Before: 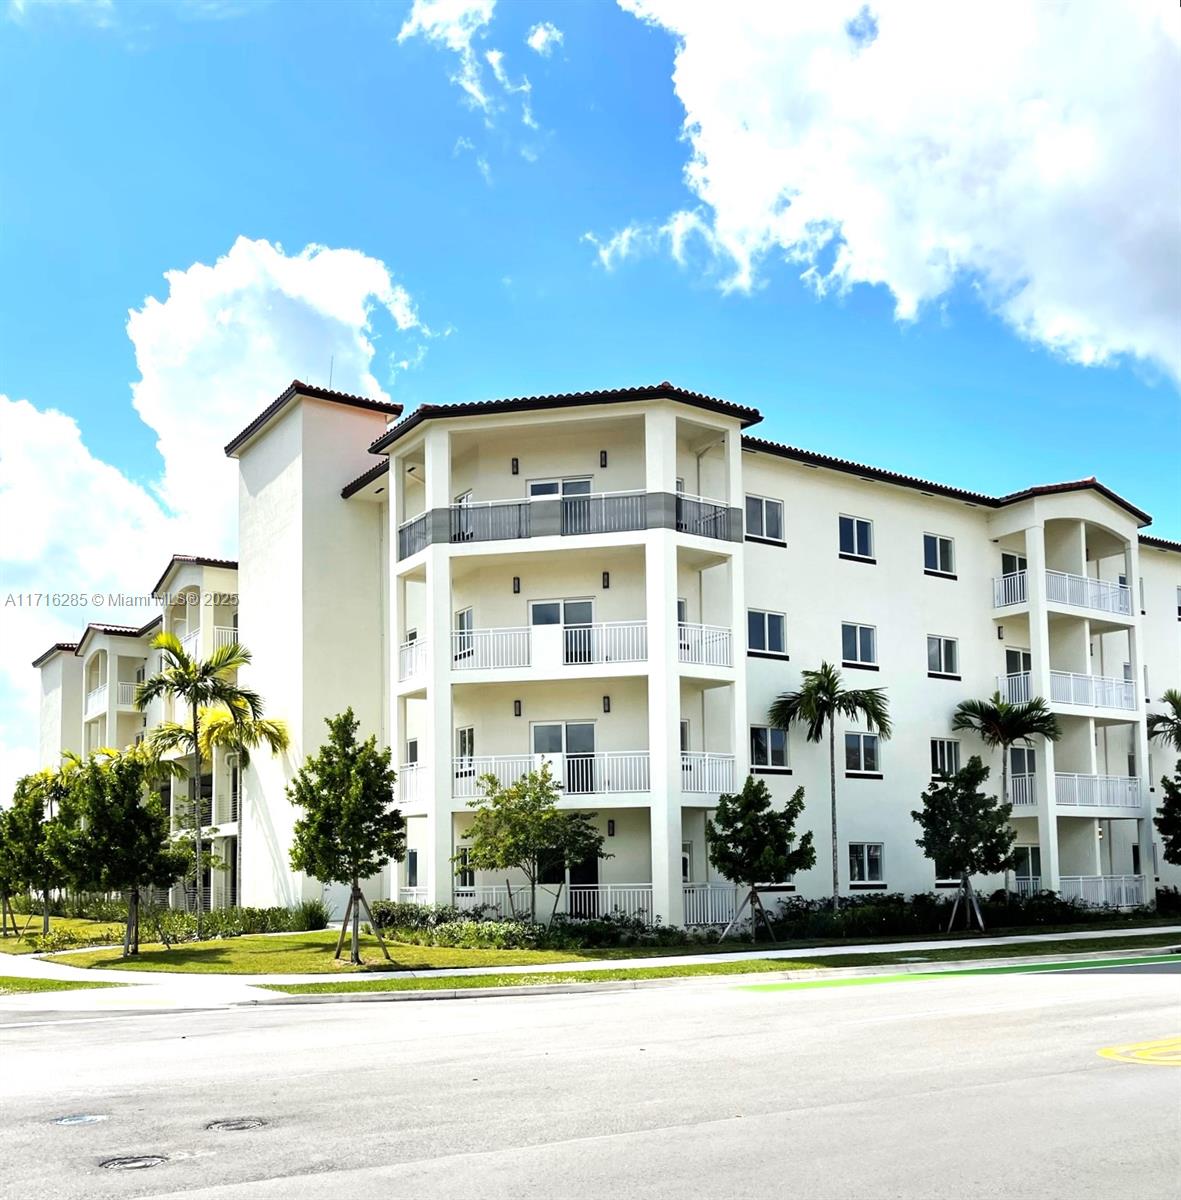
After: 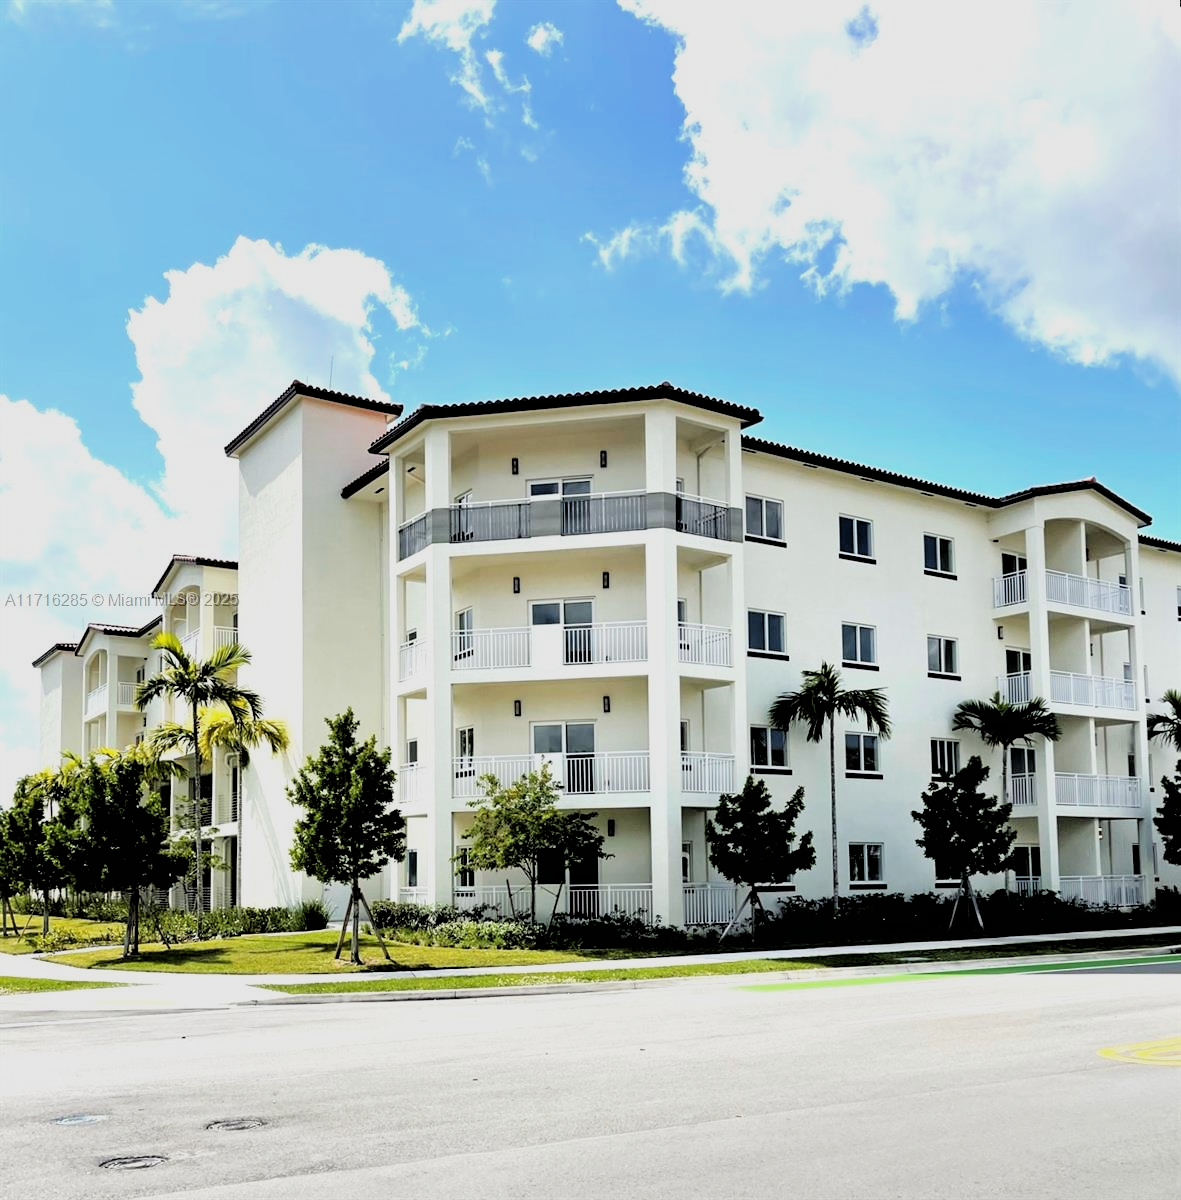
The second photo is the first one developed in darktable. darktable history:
filmic rgb: black relative exposure -3.33 EV, white relative exposure 3.46 EV, hardness 2.36, contrast 1.103
